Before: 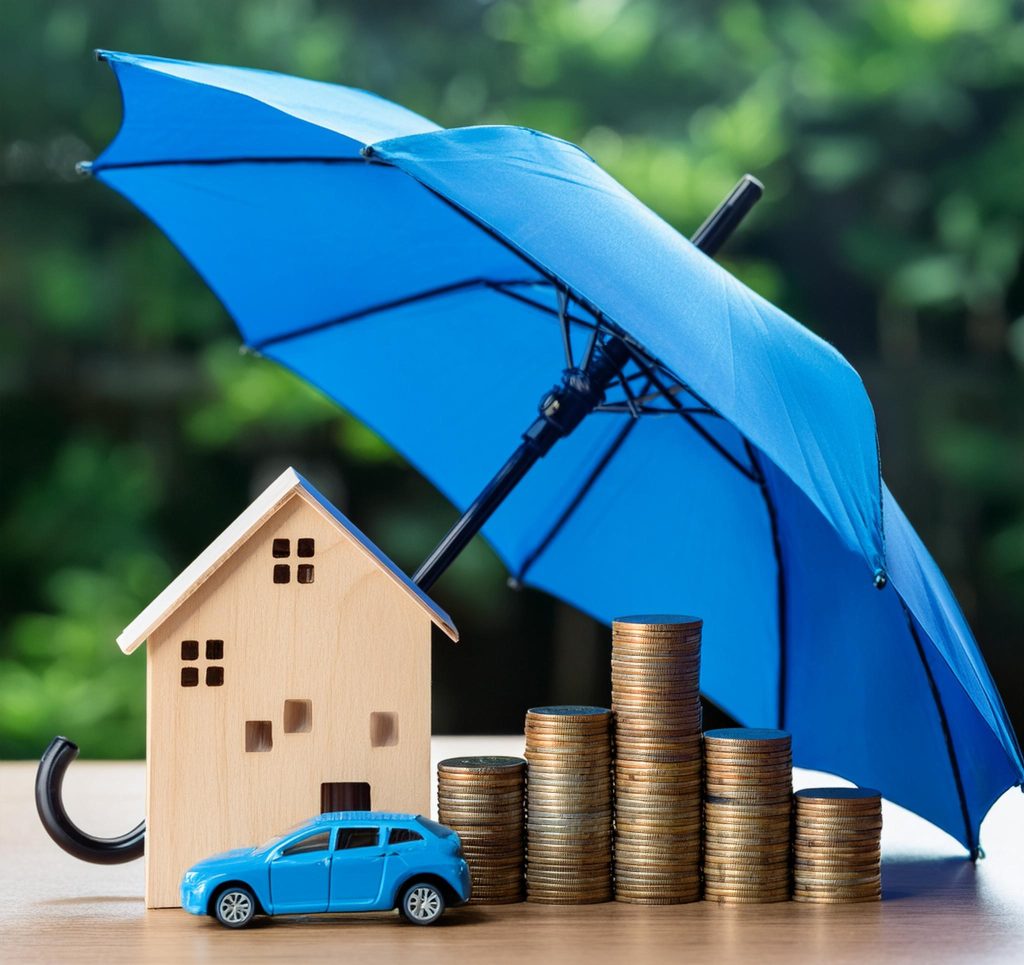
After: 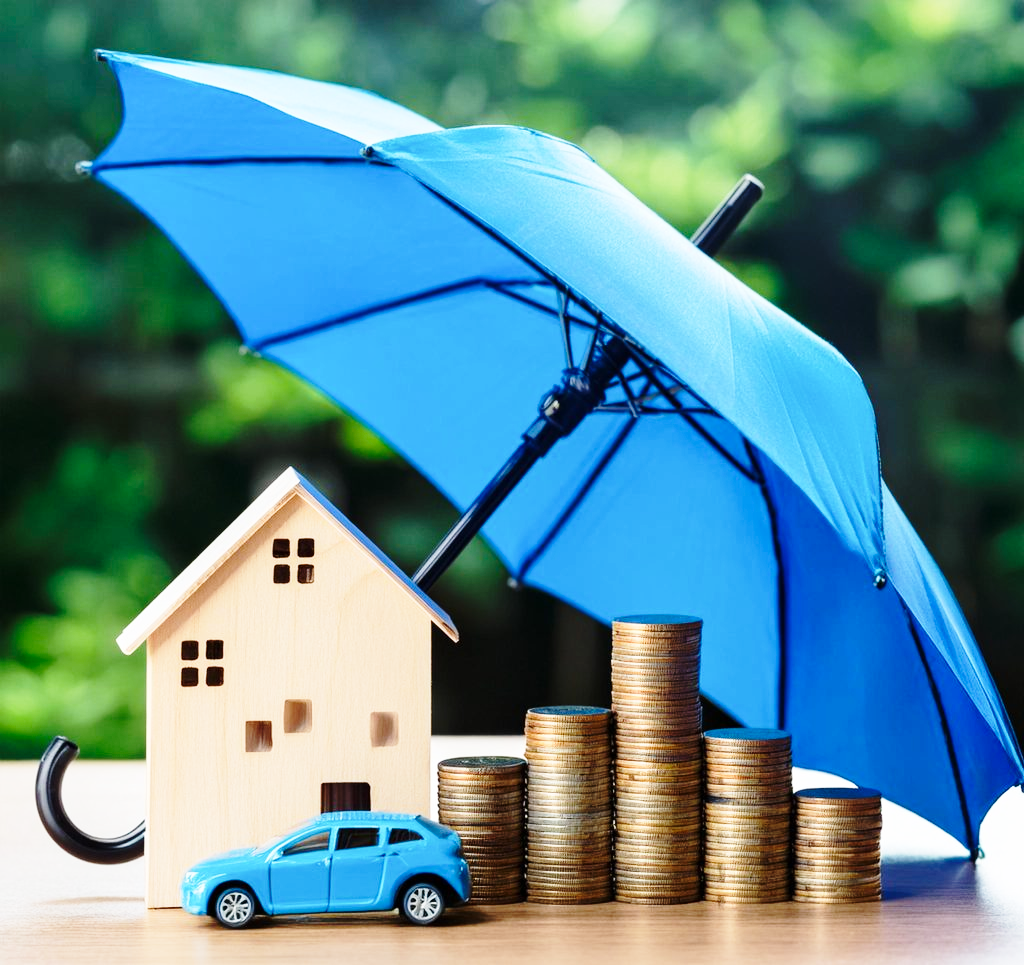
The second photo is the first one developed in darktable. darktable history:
exposure: exposure 0.014 EV, compensate highlight preservation false
base curve: curves: ch0 [(0, 0) (0.028, 0.03) (0.121, 0.232) (0.46, 0.748) (0.859, 0.968) (1, 1)], preserve colors none
